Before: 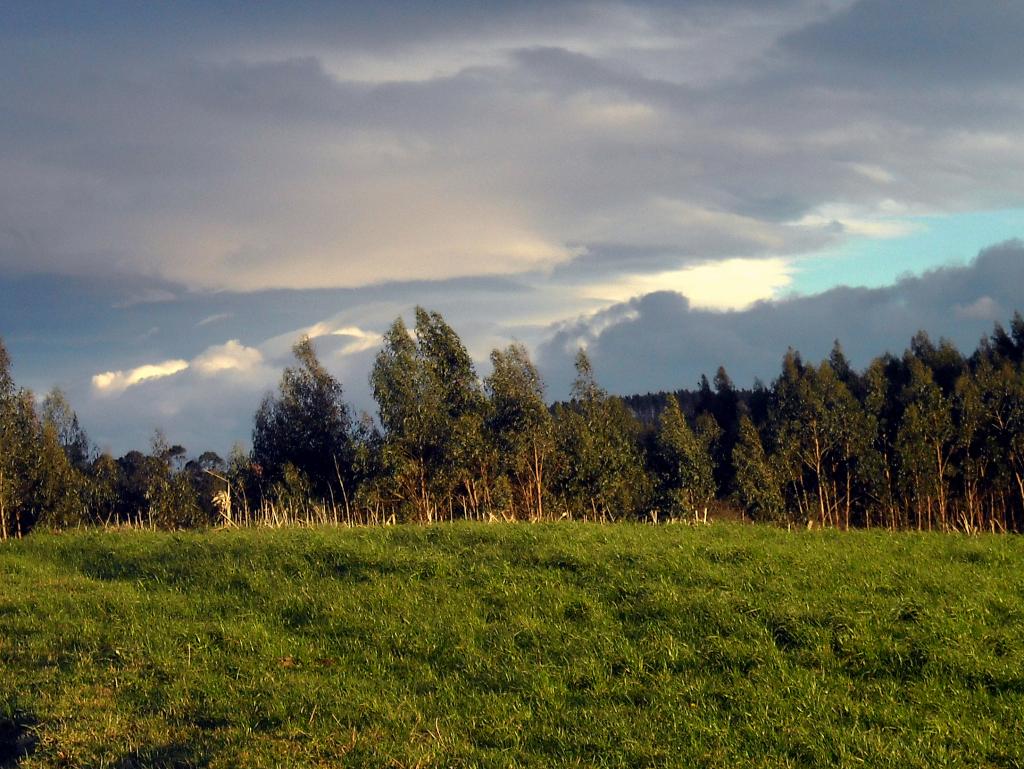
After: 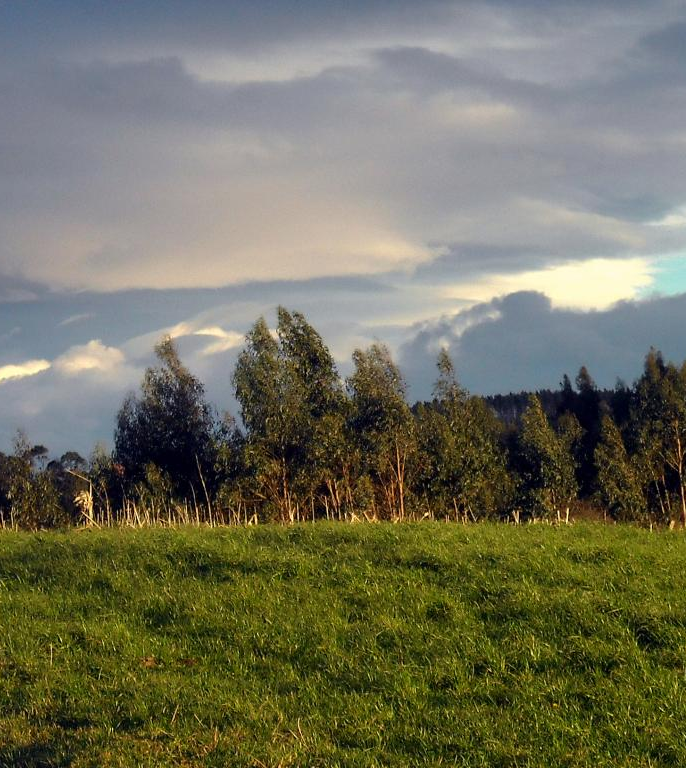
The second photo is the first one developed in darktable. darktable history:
crop and rotate: left 13.501%, right 19.426%
